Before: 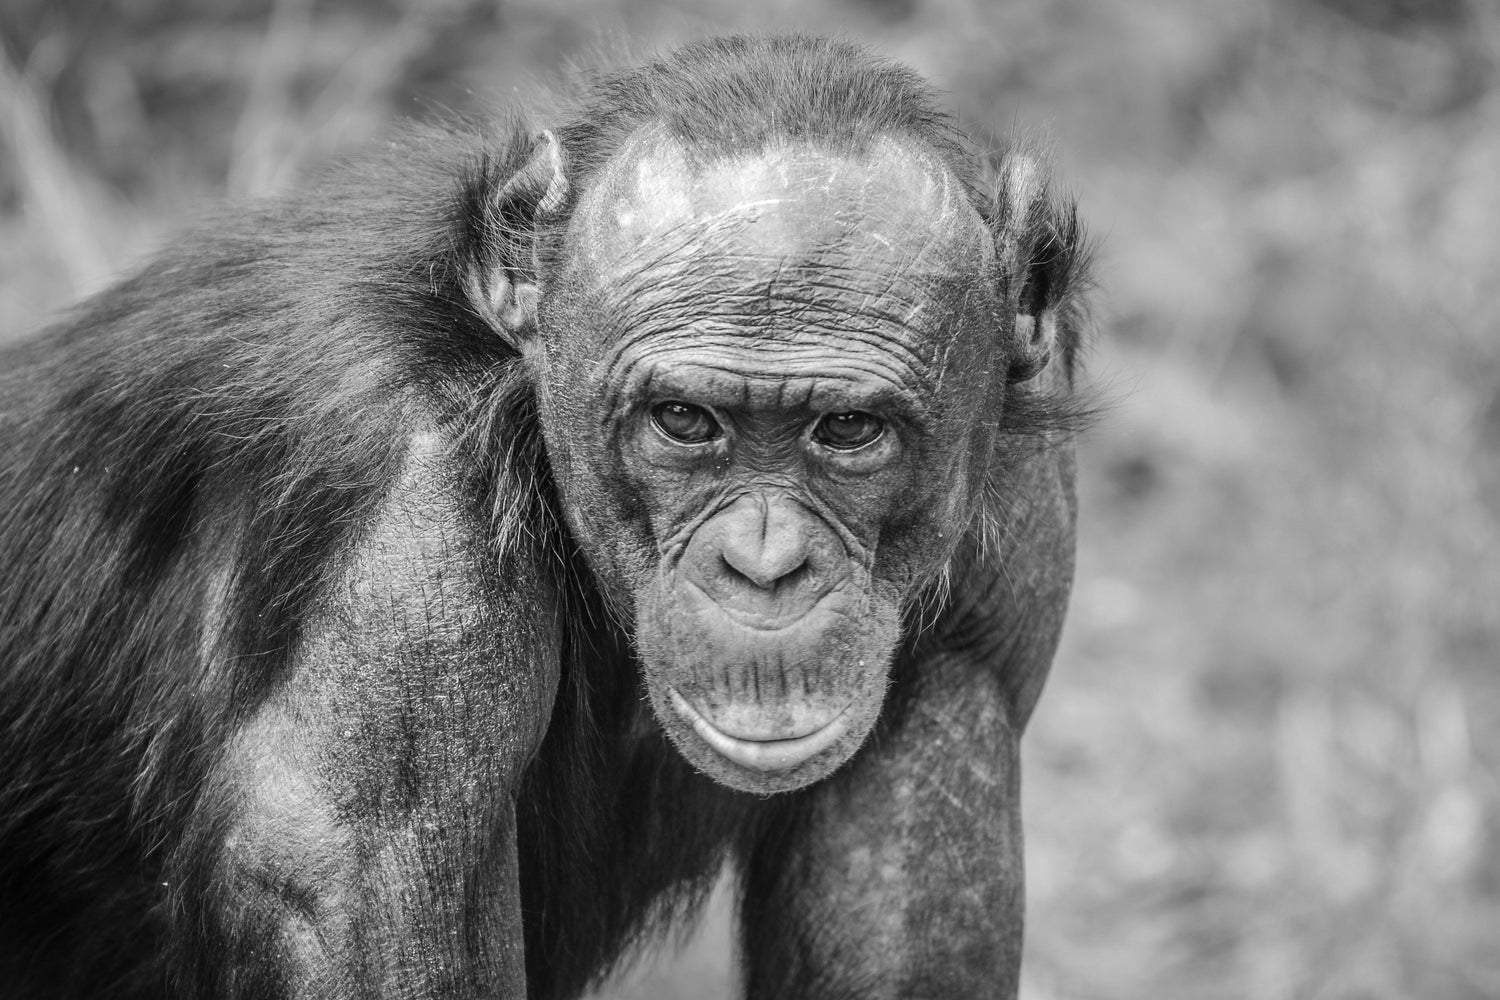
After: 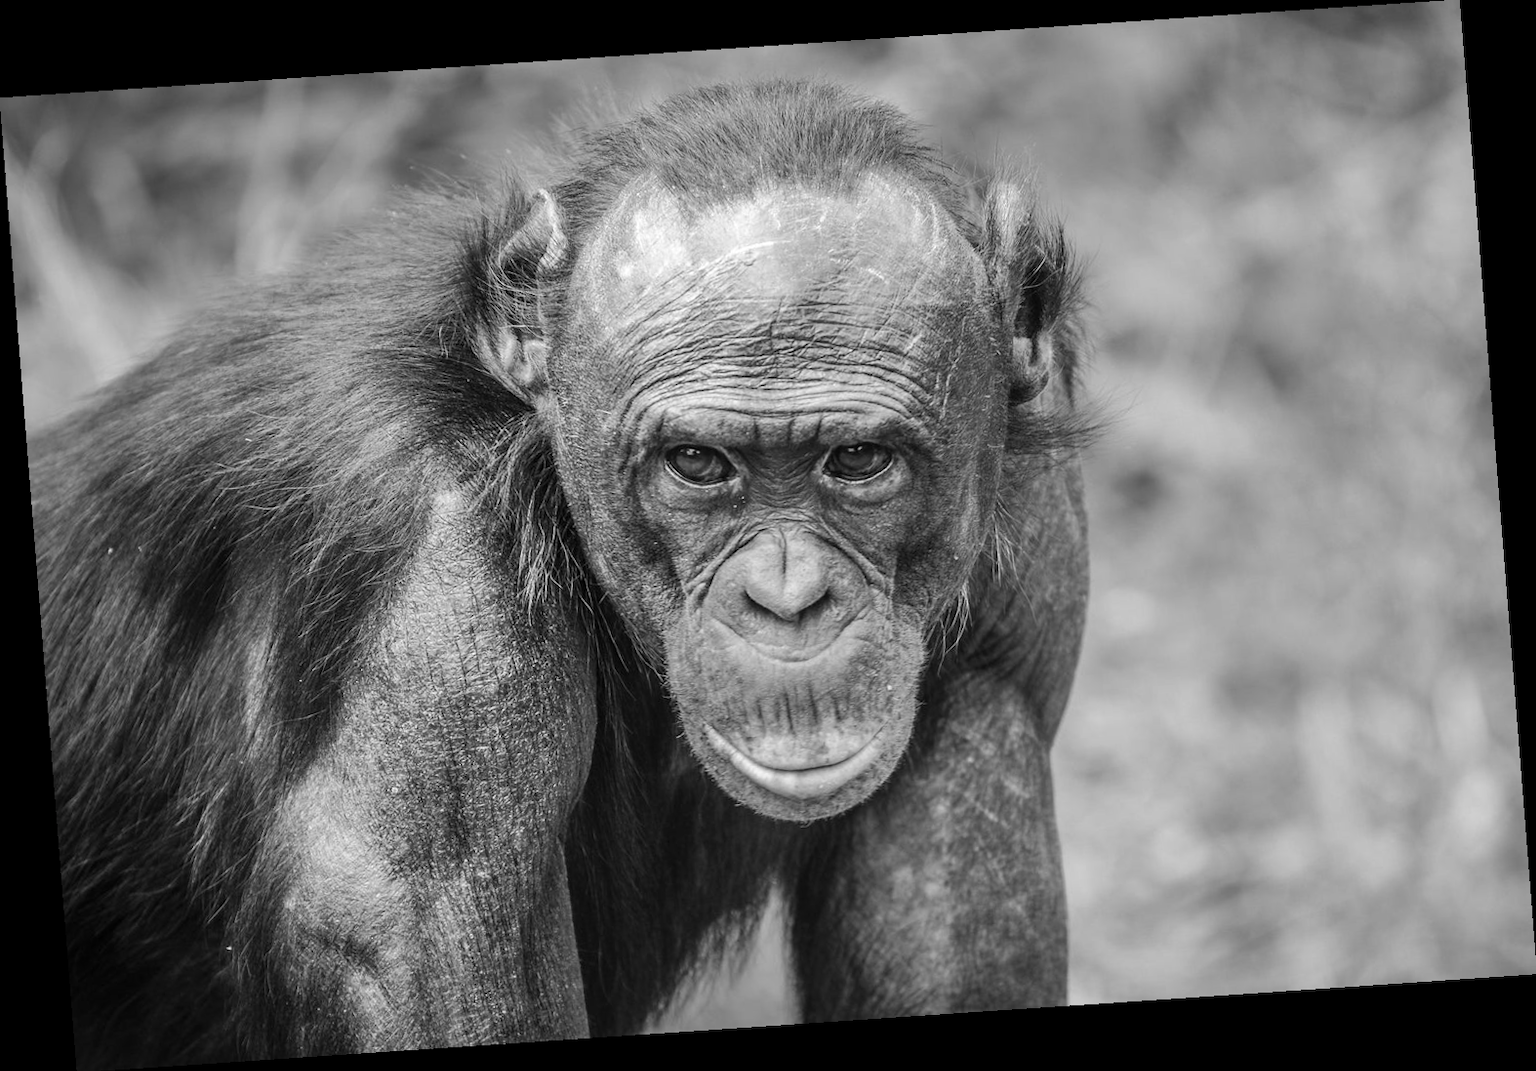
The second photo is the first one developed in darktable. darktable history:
rotate and perspective: rotation -4.2°, shear 0.006, automatic cropping off
color correction: saturation 1.1
